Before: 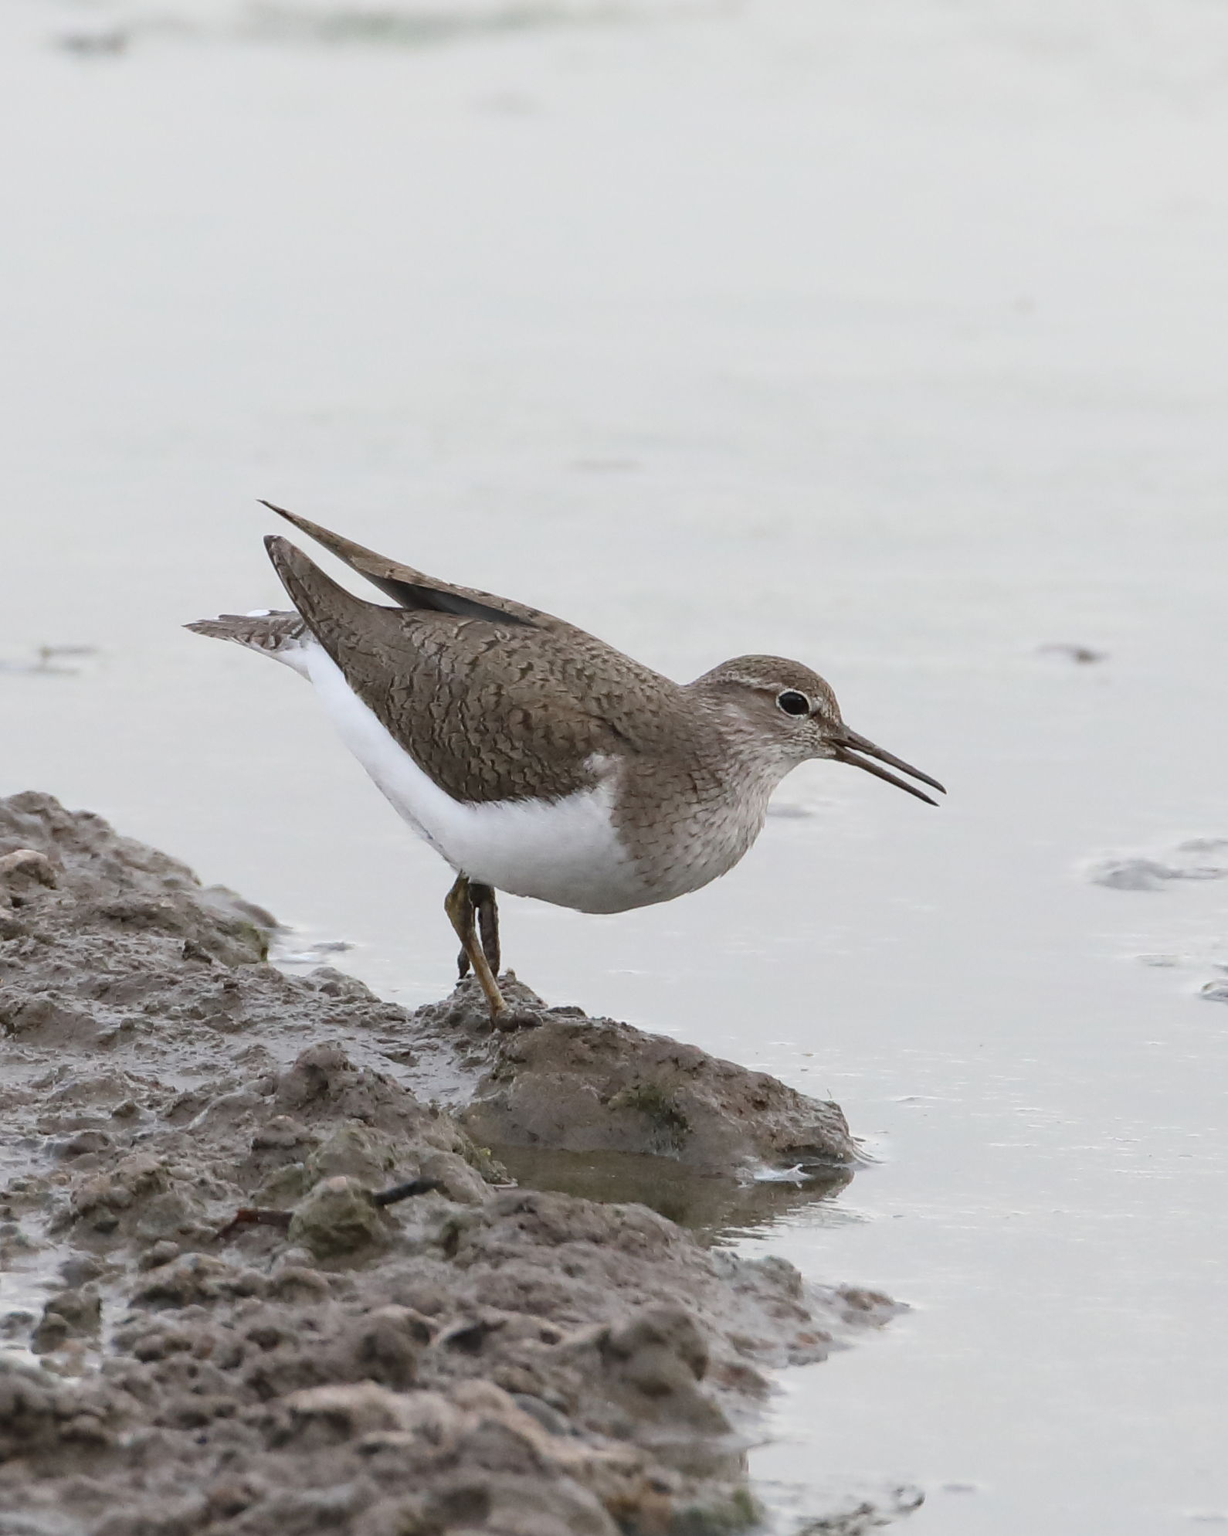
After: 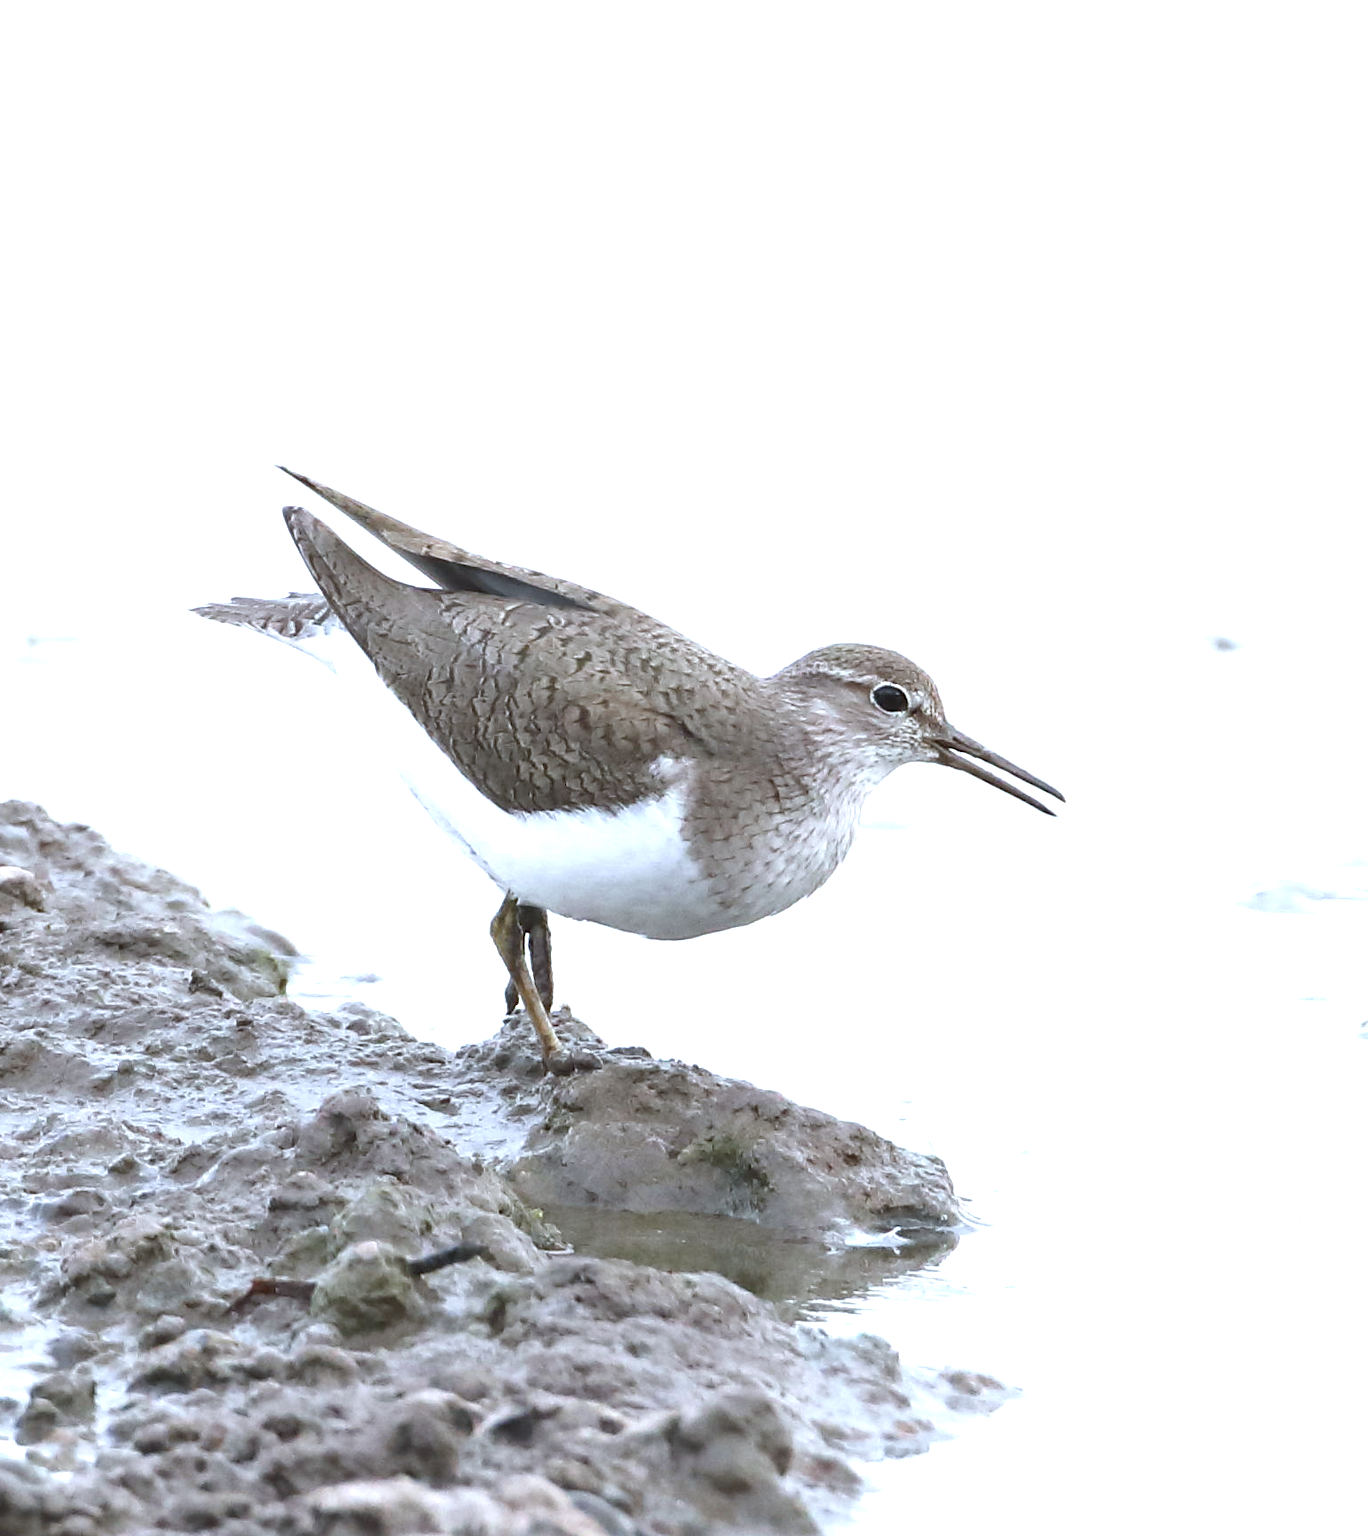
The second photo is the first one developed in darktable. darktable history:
exposure: black level correction 0, exposure 1.2 EV, compensate exposure bias true, compensate highlight preservation false
crop: left 1.507%, top 6.147%, right 1.379%, bottom 6.637%
white balance: red 0.924, blue 1.095
